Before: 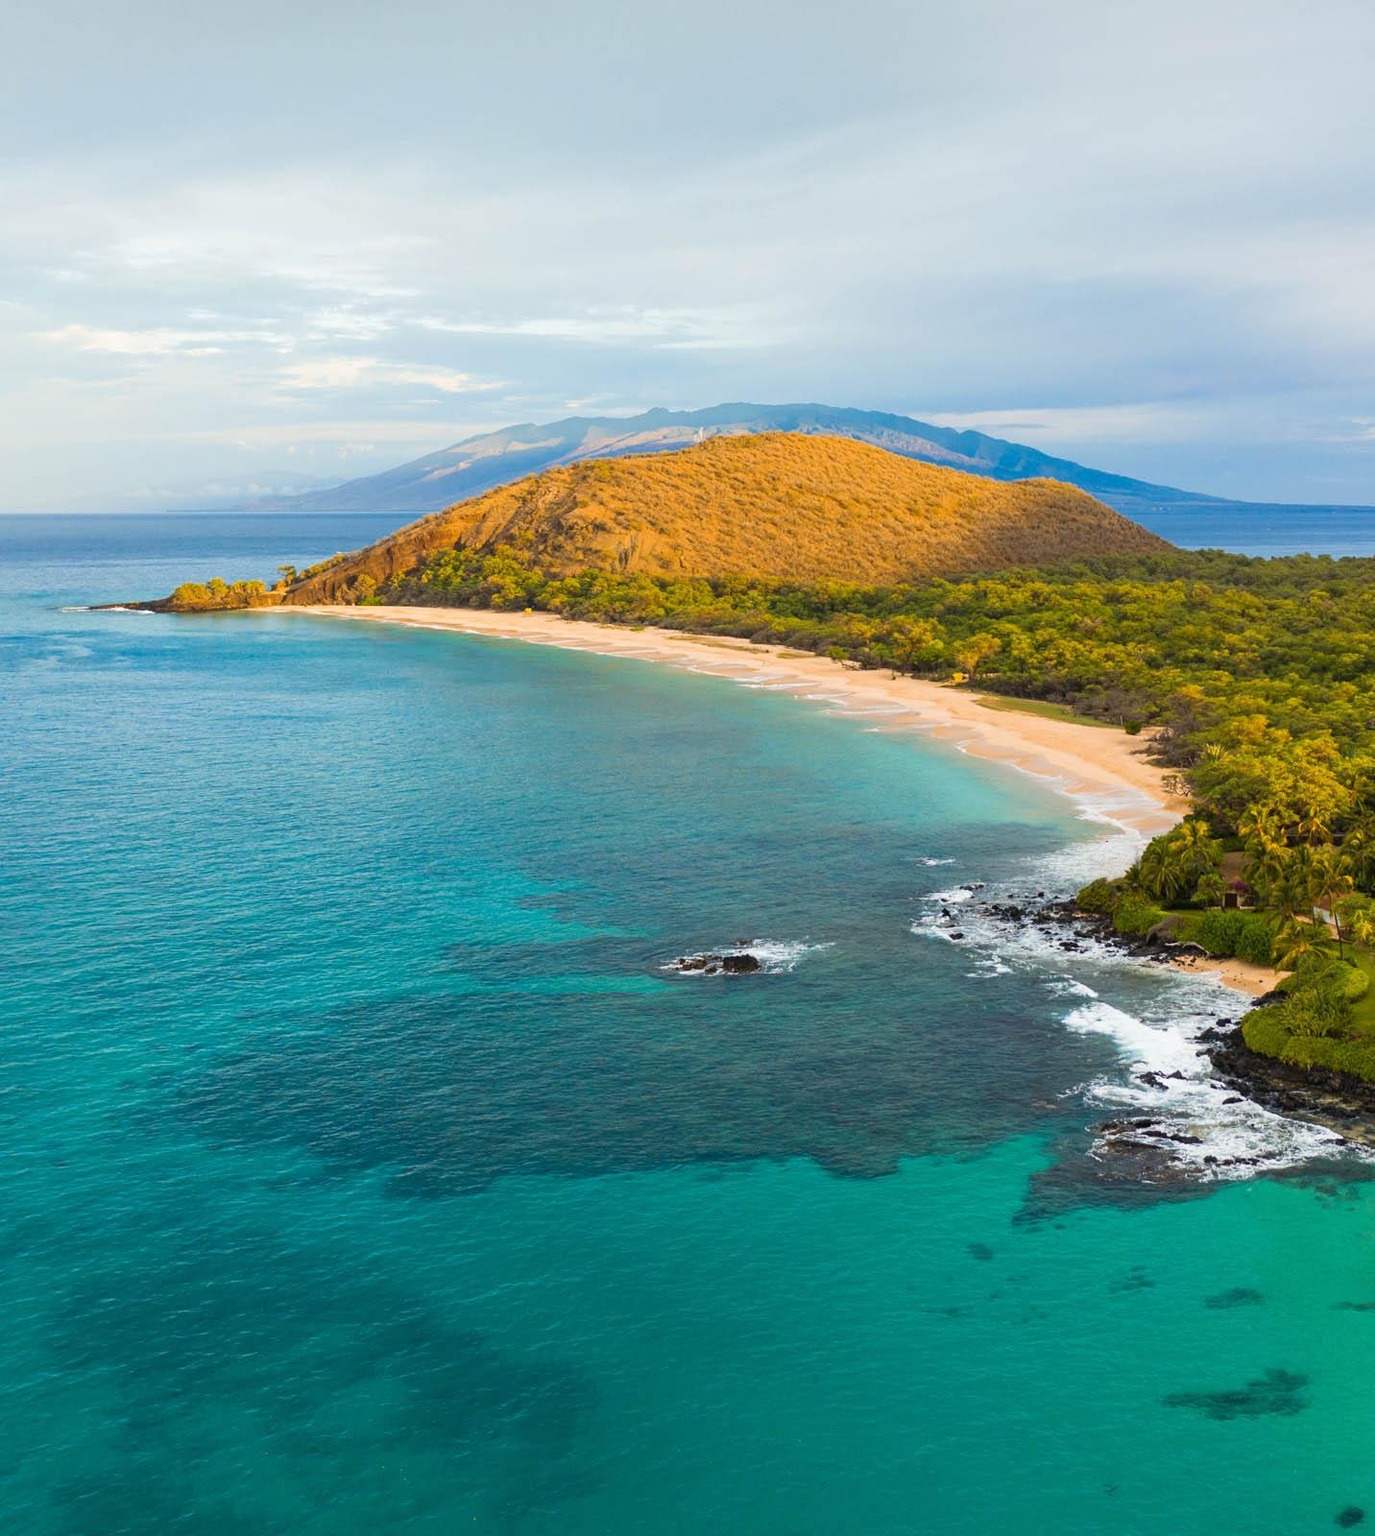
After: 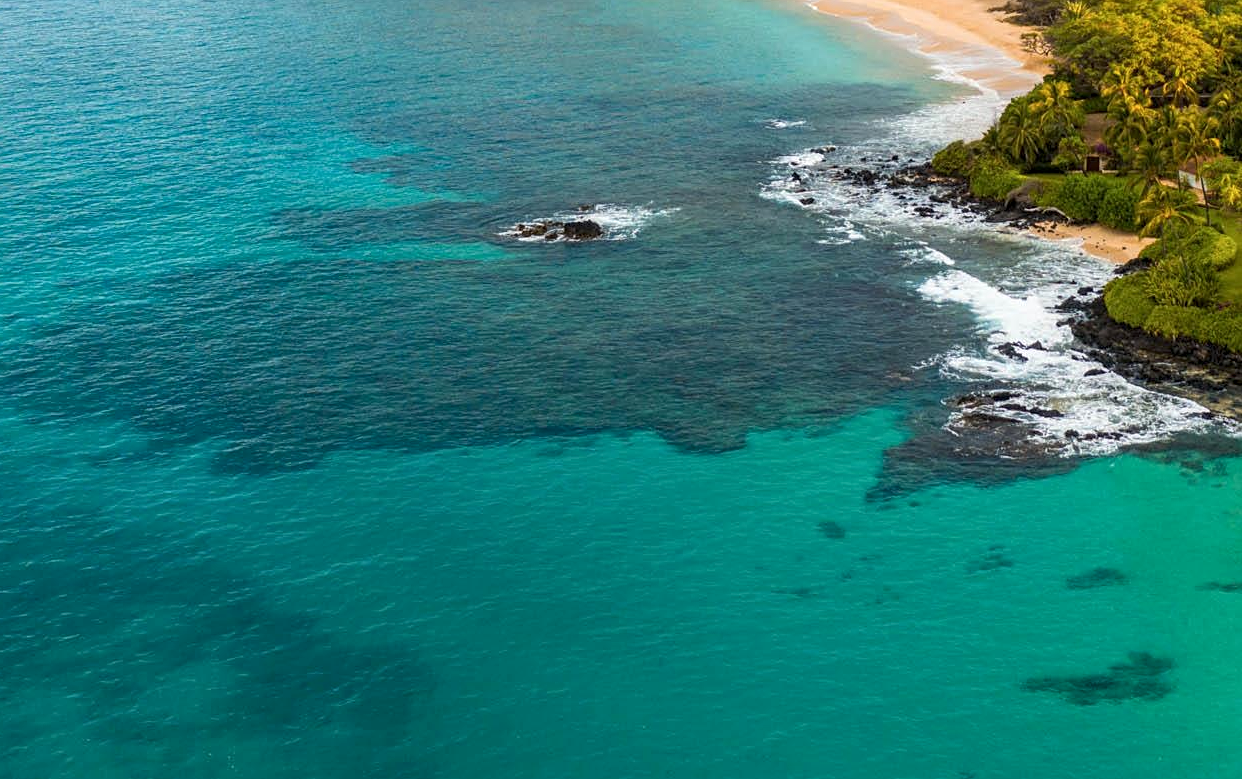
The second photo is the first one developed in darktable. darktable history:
crop and rotate: left 13.233%, top 48.401%, bottom 2.879%
color zones: curves: ch1 [(0.077, 0.436) (0.25, 0.5) (0.75, 0.5)]
local contrast: on, module defaults
sharpen: amount 0.212
